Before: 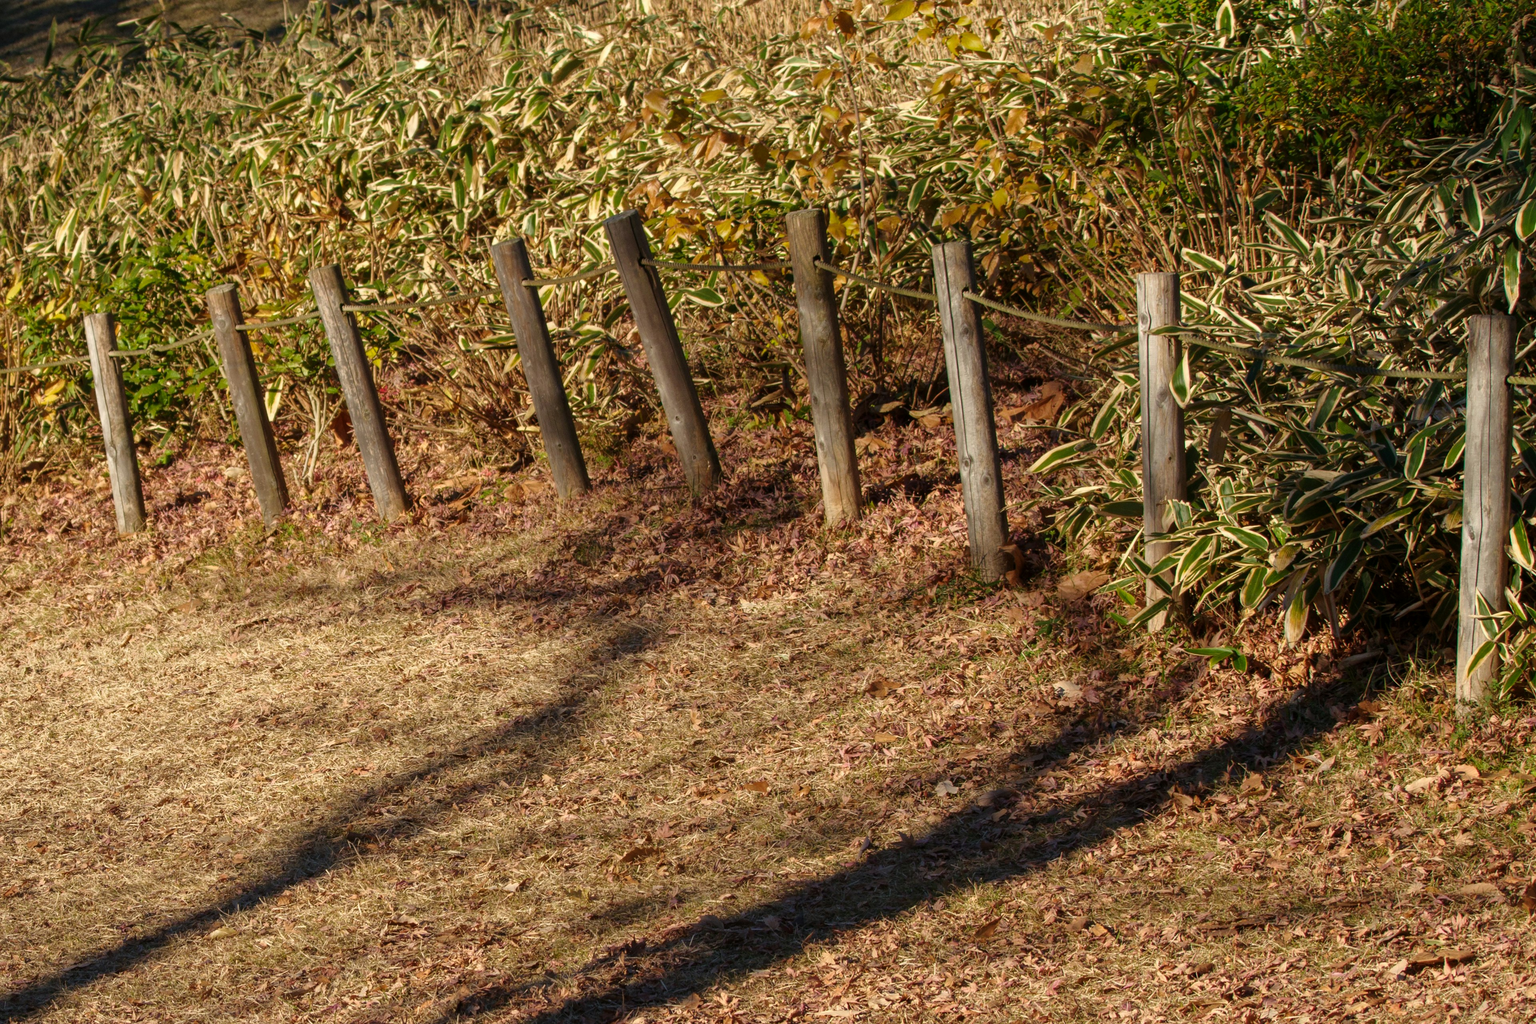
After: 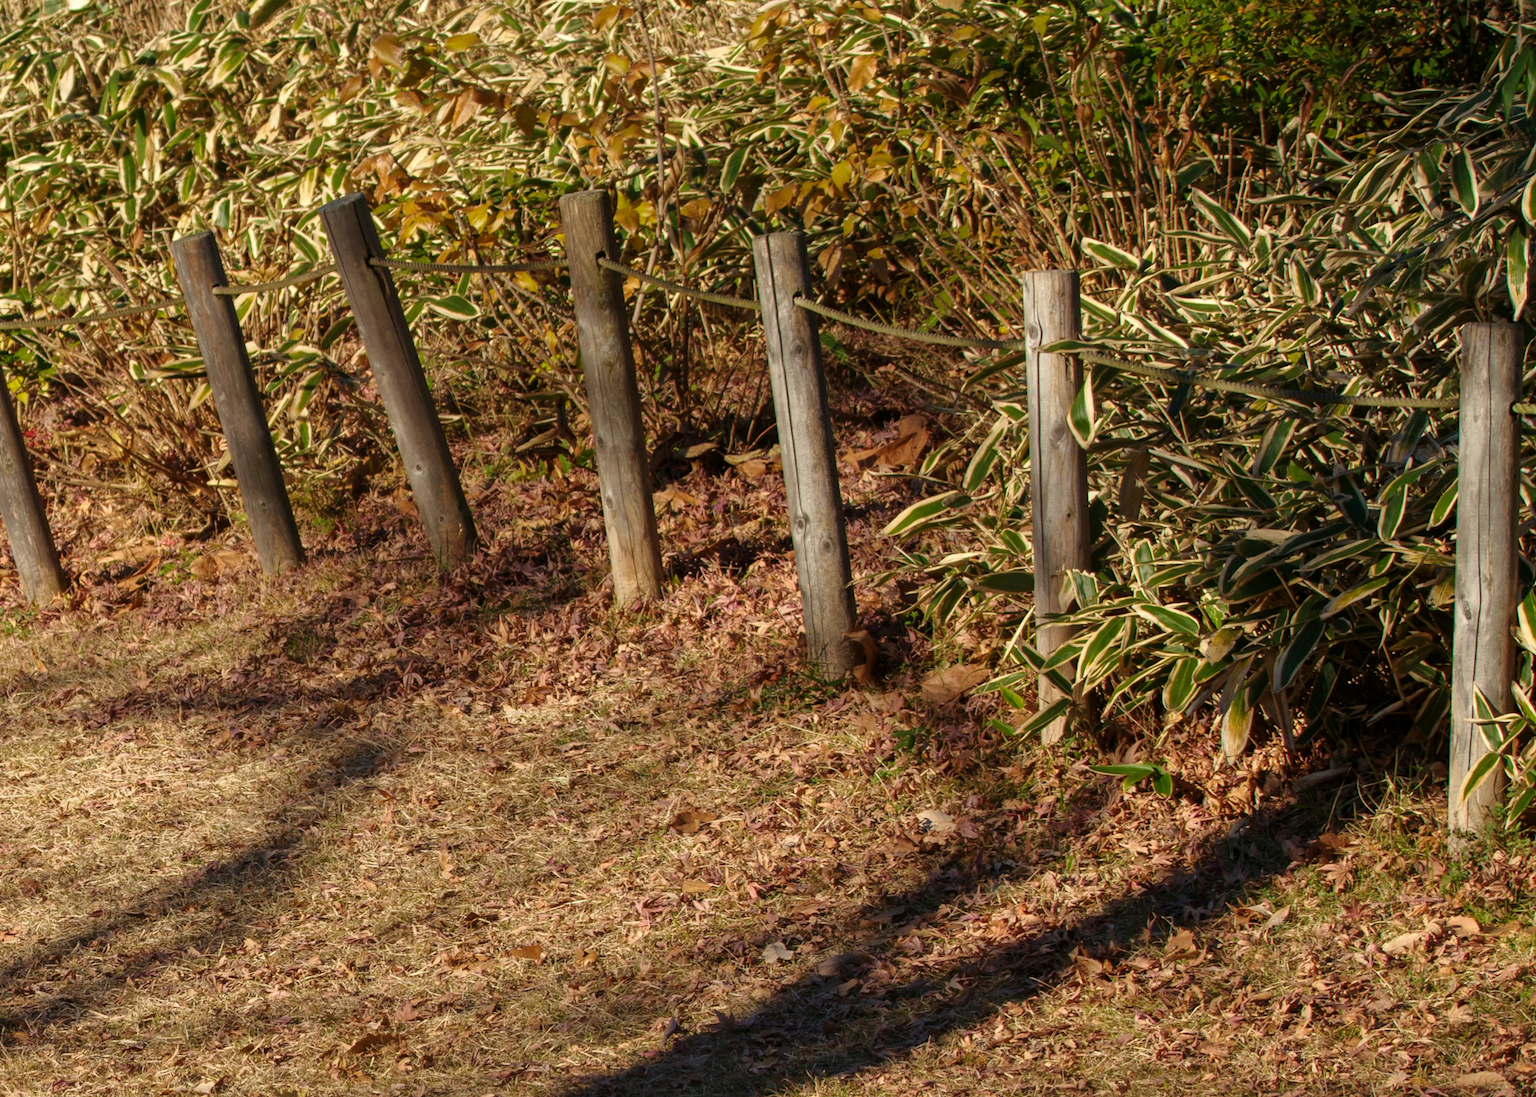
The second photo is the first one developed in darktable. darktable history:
rotate and perspective: rotation -0.45°, automatic cropping original format, crop left 0.008, crop right 0.992, crop top 0.012, crop bottom 0.988
crop: left 23.095%, top 5.827%, bottom 11.854%
